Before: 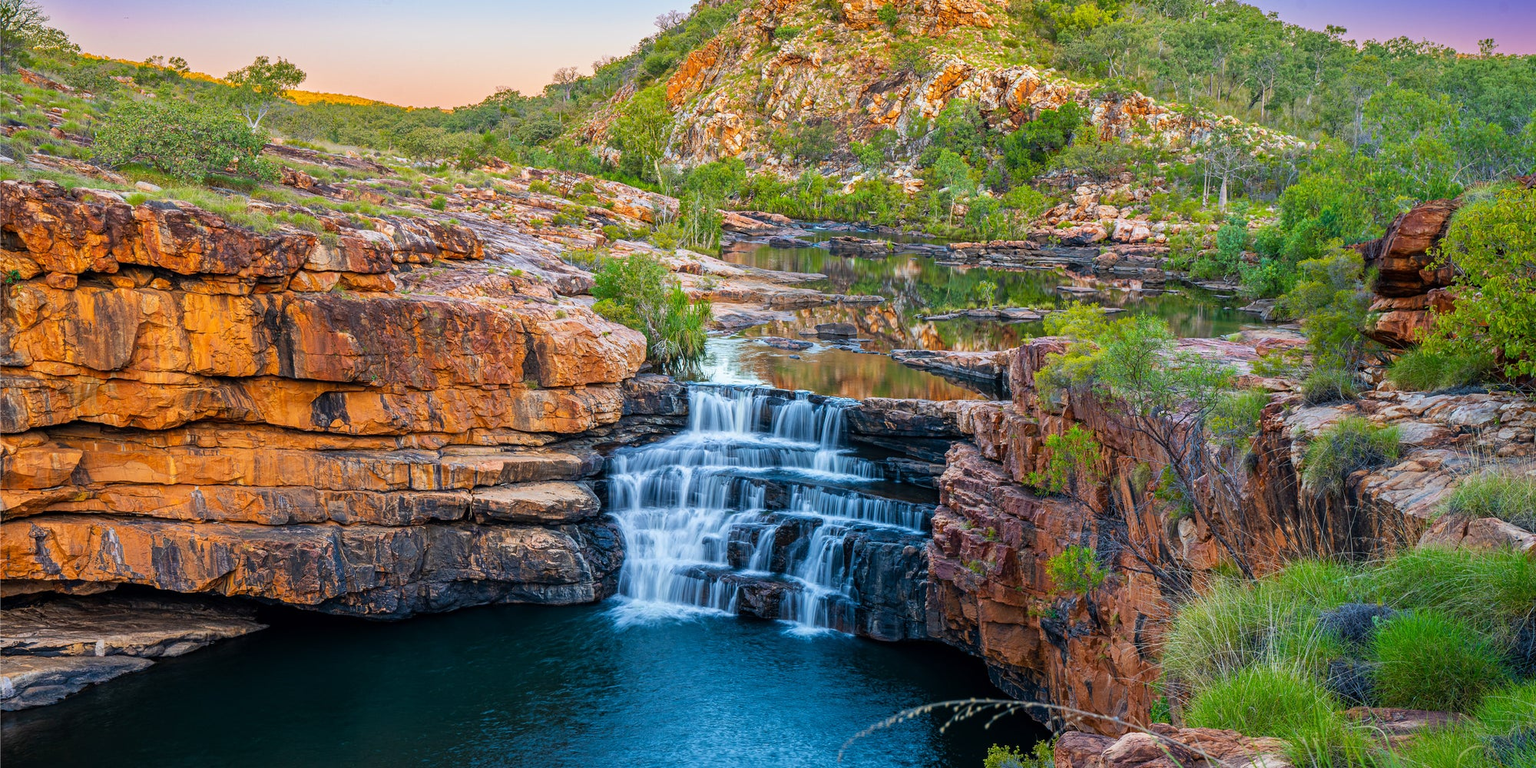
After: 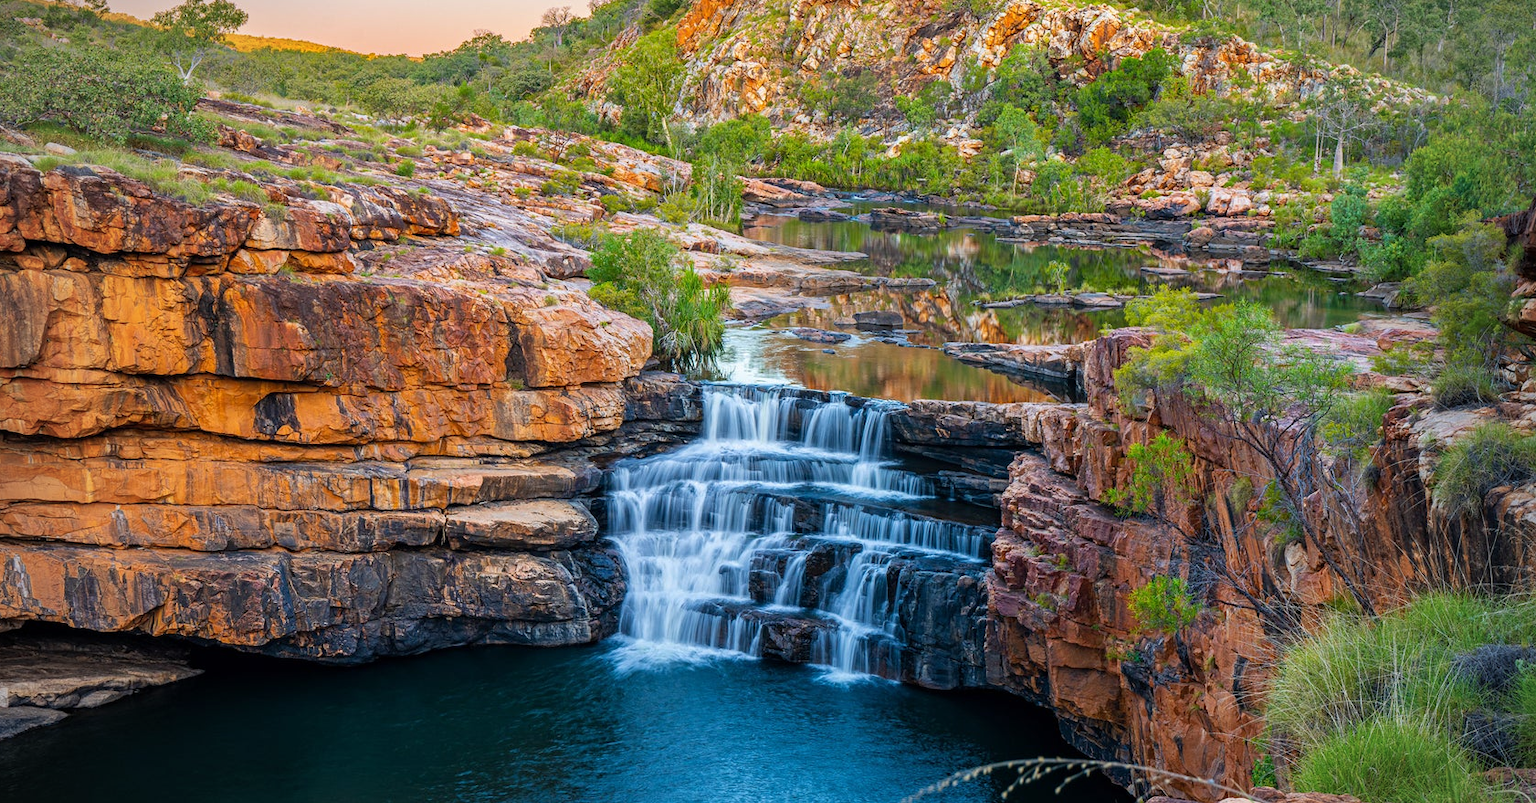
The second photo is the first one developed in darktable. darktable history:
vignetting: fall-off start 74.04%, fall-off radius 65.42%
crop: left 6.364%, top 8.064%, right 9.529%, bottom 3.863%
